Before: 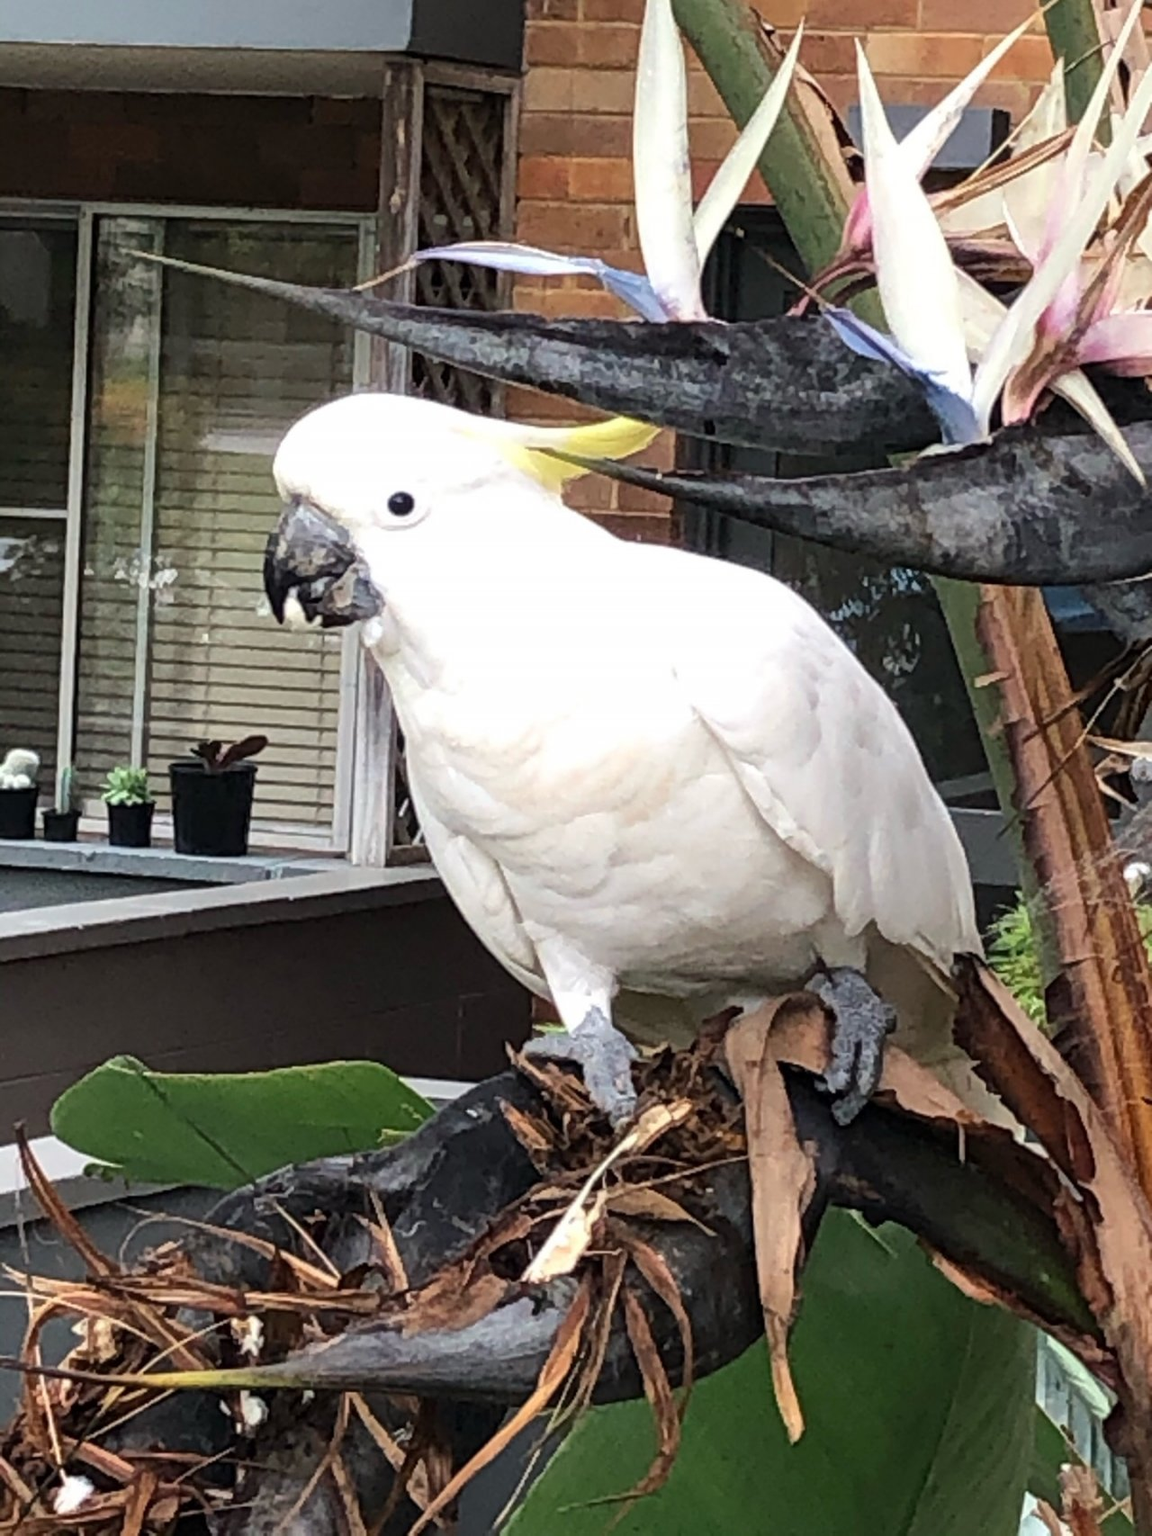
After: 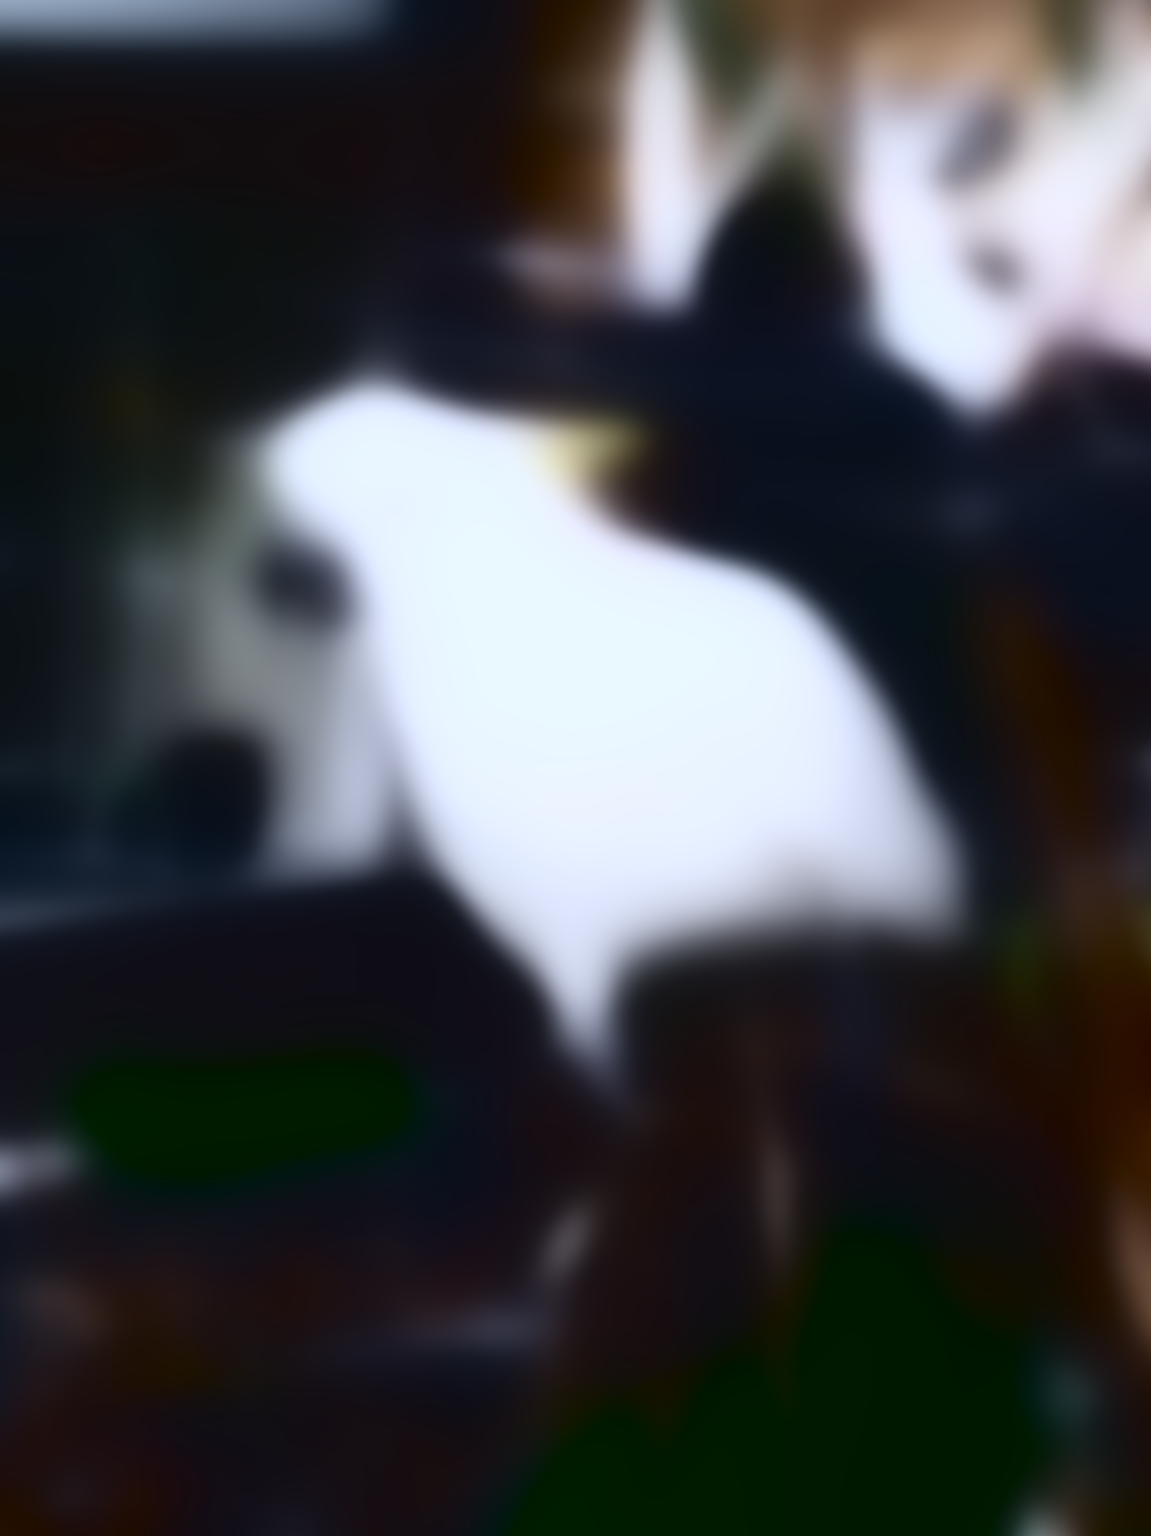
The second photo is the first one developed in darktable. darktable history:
tone curve: curves: ch0 [(0, 0.039) (0.104, 0.094) (0.285, 0.301) (0.673, 0.796) (0.845, 0.932) (0.994, 0.971)]; ch1 [(0, 0) (0.356, 0.385) (0.424, 0.405) (0.498, 0.502) (0.586, 0.57) (0.657, 0.642) (1, 1)]; ch2 [(0, 0) (0.424, 0.438) (0.46, 0.453) (0.515, 0.505) (0.557, 0.57) (0.612, 0.583) (0.722, 0.67) (1, 1)], color space Lab, independent channels, preserve colors none
white balance: red 0.926, green 1.003, blue 1.133
lowpass: radius 31.92, contrast 1.72, brightness -0.98, saturation 0.94
